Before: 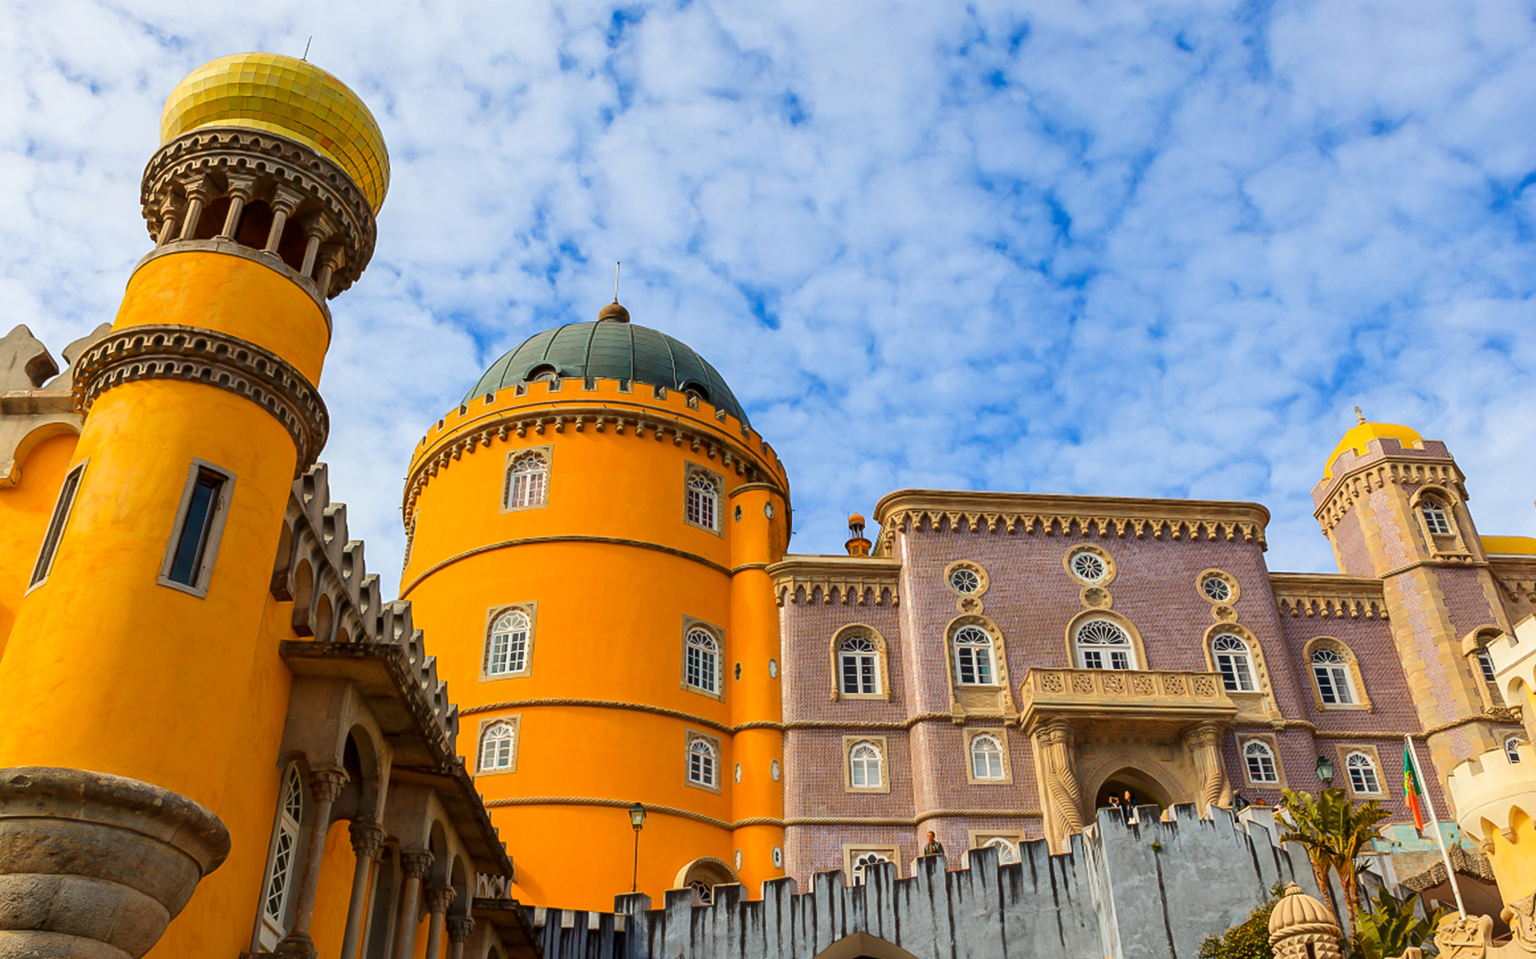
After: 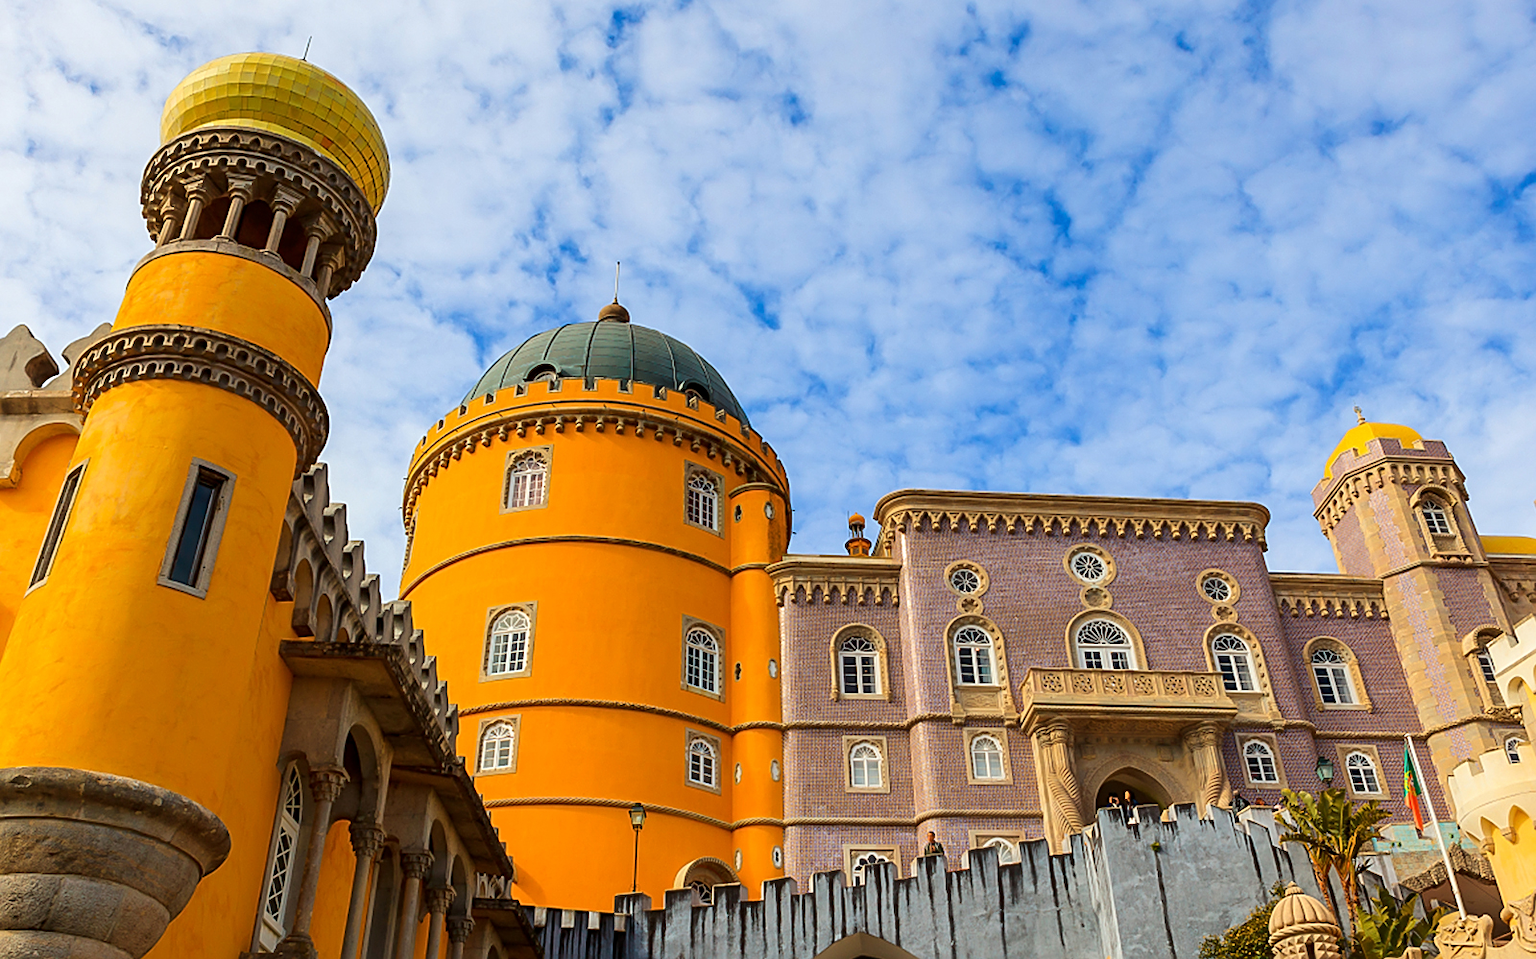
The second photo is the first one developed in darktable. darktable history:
sharpen: amount 0.461
